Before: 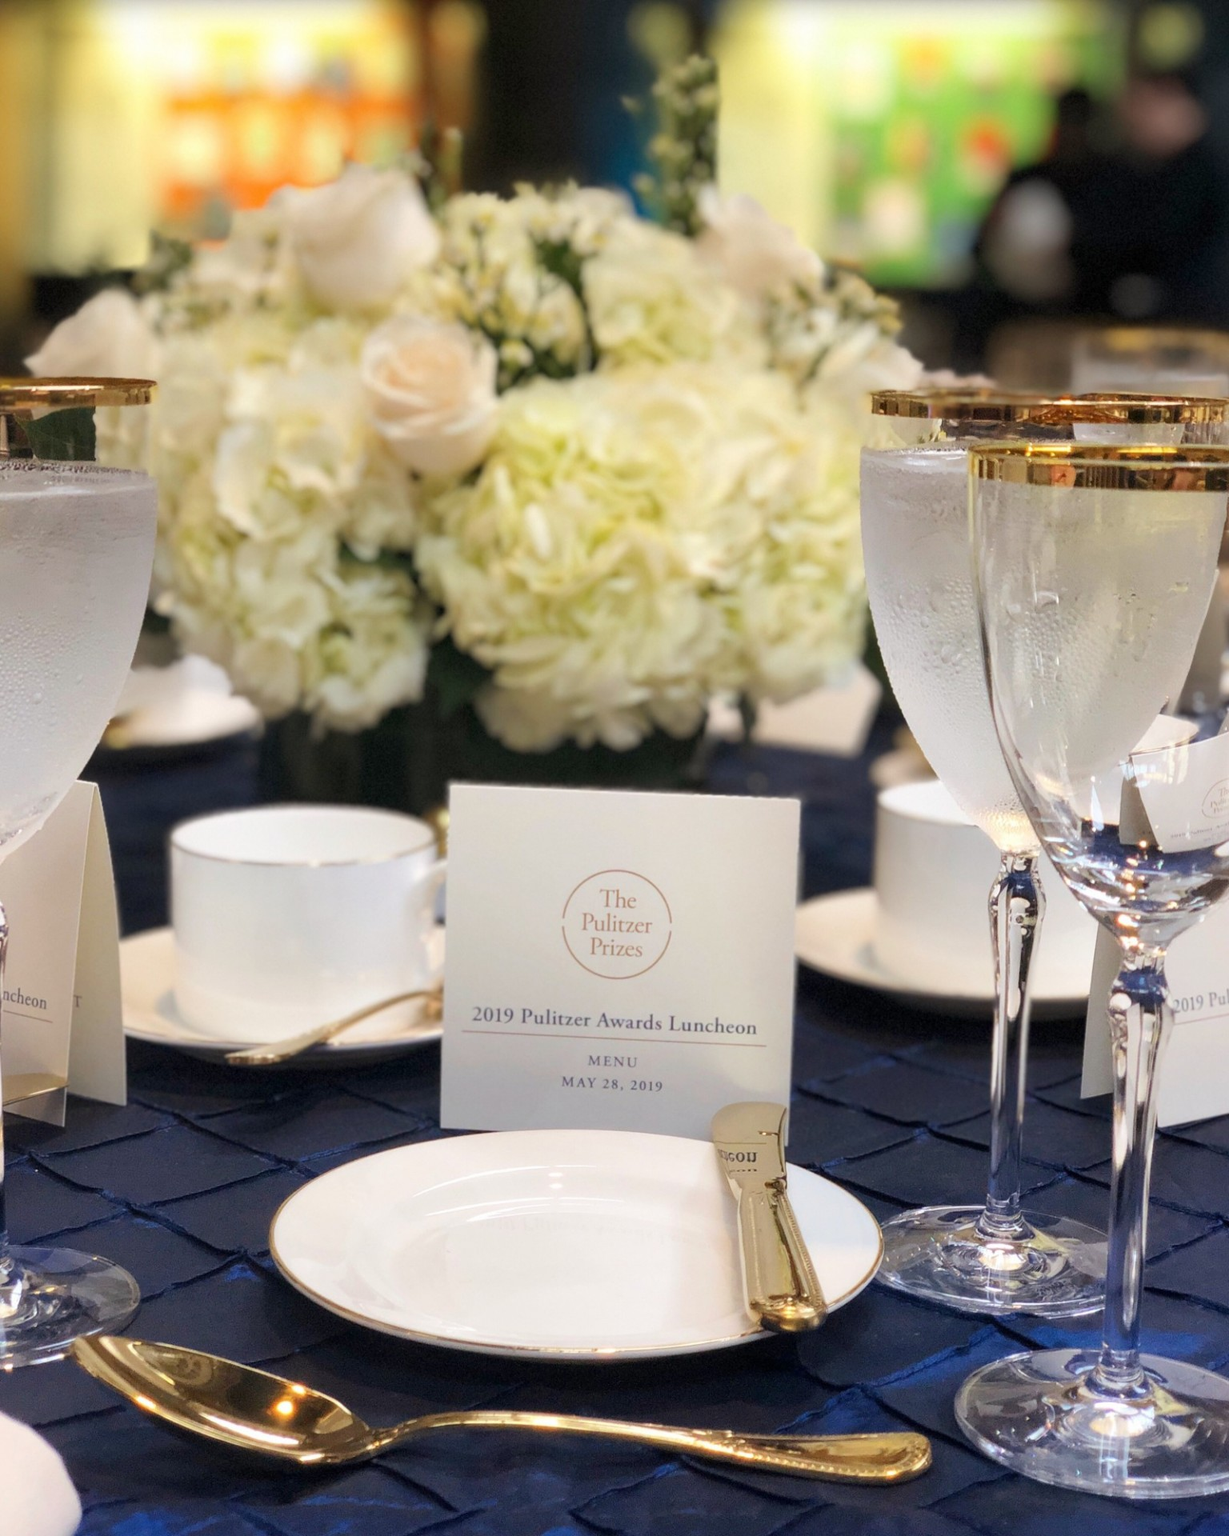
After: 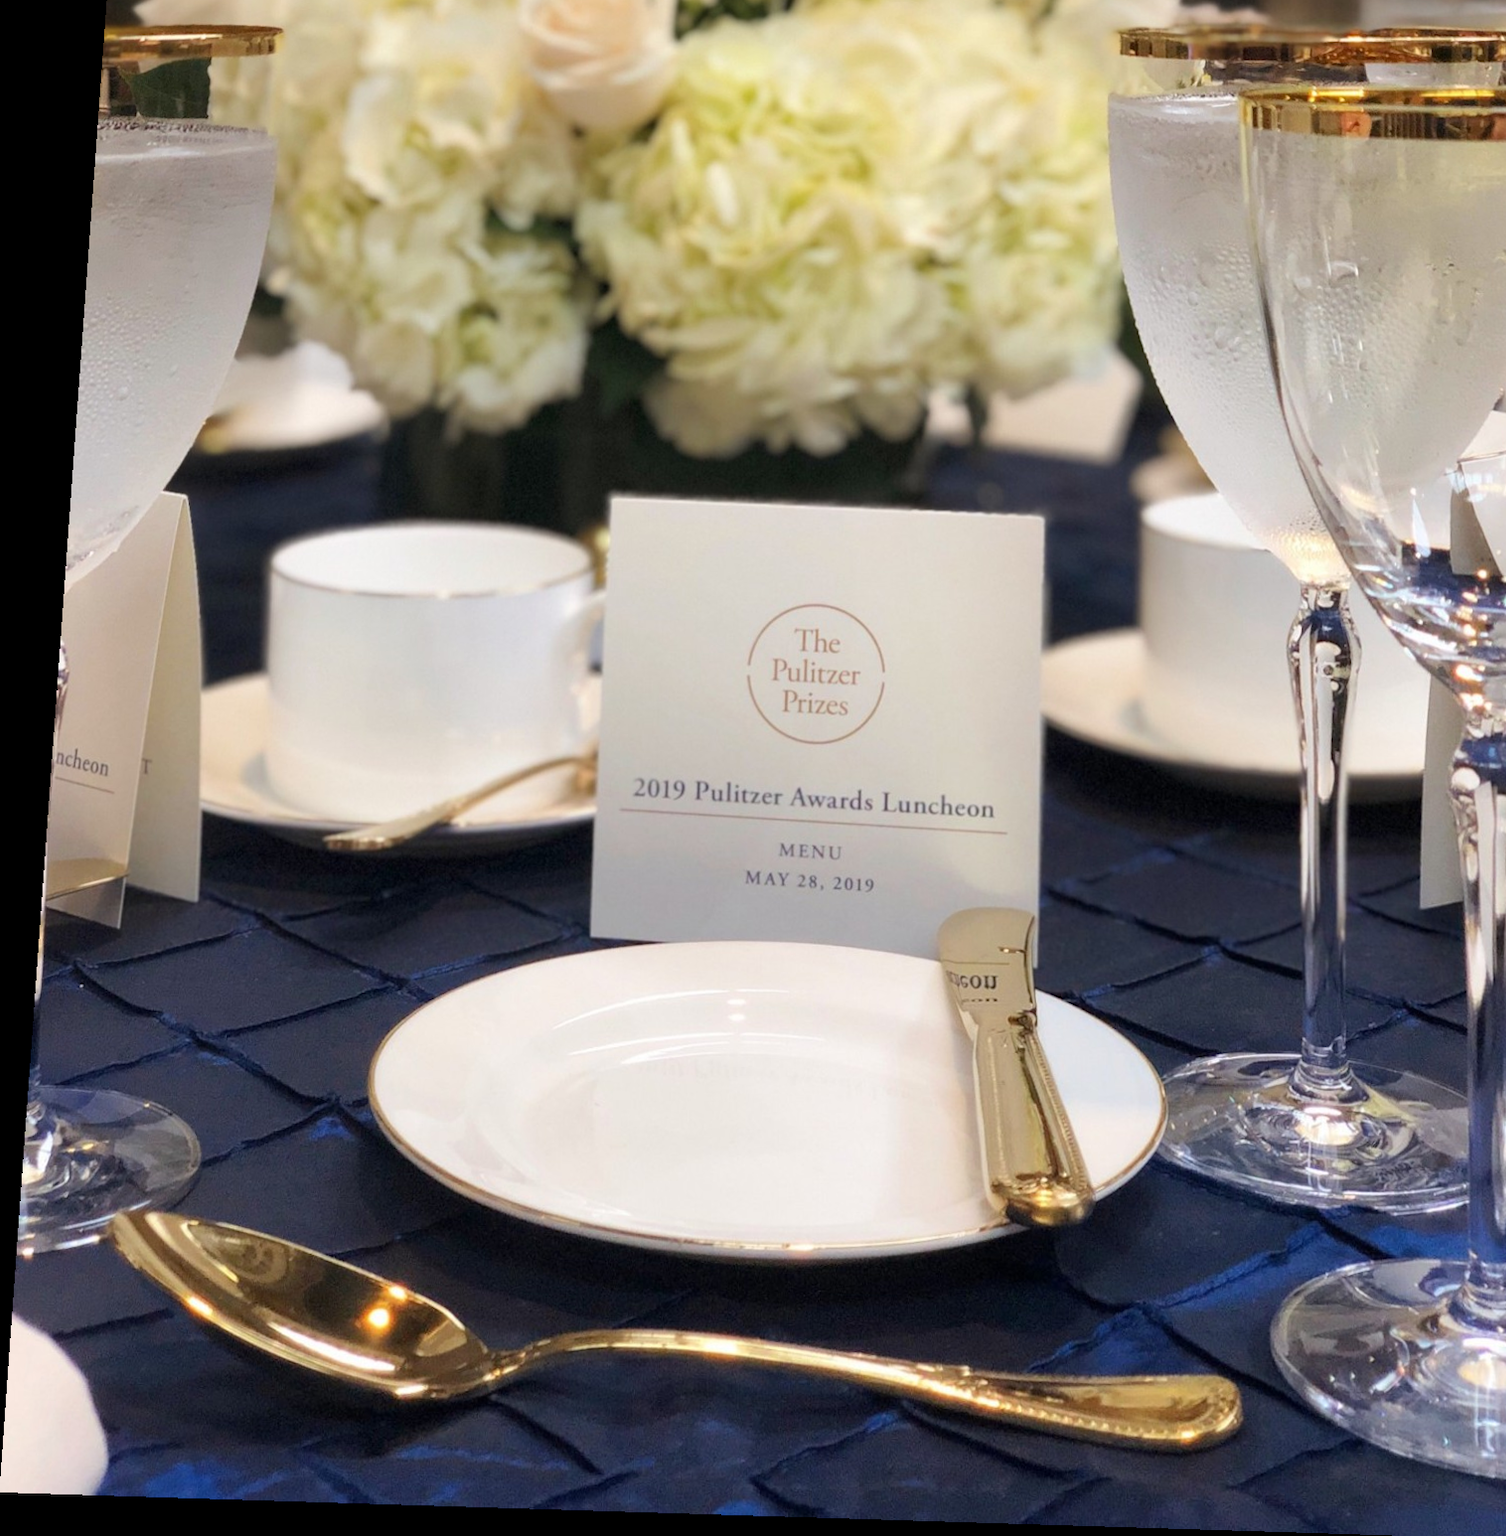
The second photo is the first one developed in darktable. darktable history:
crop: top 20.916%, right 9.437%, bottom 0.316%
rotate and perspective: rotation 0.128°, lens shift (vertical) -0.181, lens shift (horizontal) -0.044, shear 0.001, automatic cropping off
